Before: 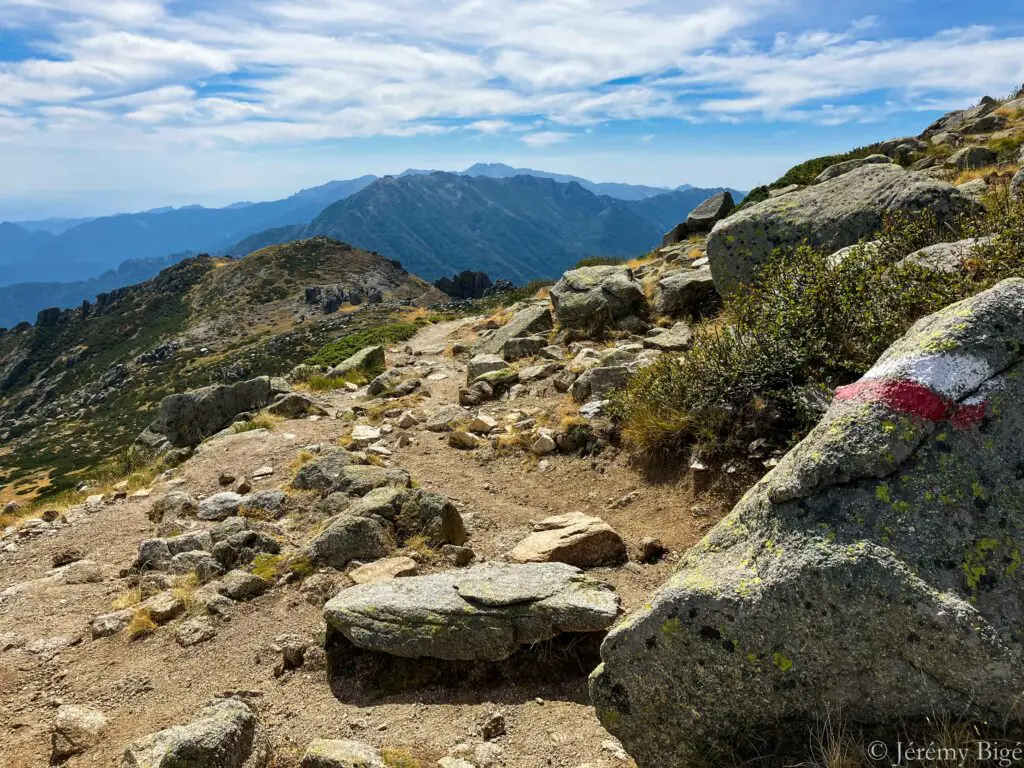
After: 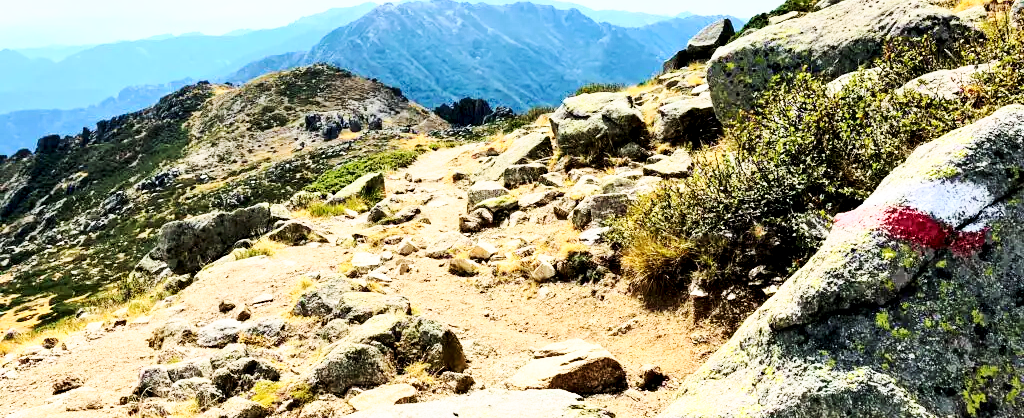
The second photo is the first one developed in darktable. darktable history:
exposure: black level correction 0.007, exposure 0.156 EV, compensate highlight preservation false
base curve: curves: ch0 [(0, 0) (0.028, 0.03) (0.121, 0.232) (0.46, 0.748) (0.859, 0.968) (1, 1)], preserve colors none
crop and rotate: top 22.63%, bottom 22.881%
tone curve: curves: ch0 [(0, 0) (0.093, 0.104) (0.226, 0.291) (0.327, 0.431) (0.471, 0.648) (0.759, 0.926) (1, 1)], color space Lab, independent channels, preserve colors none
